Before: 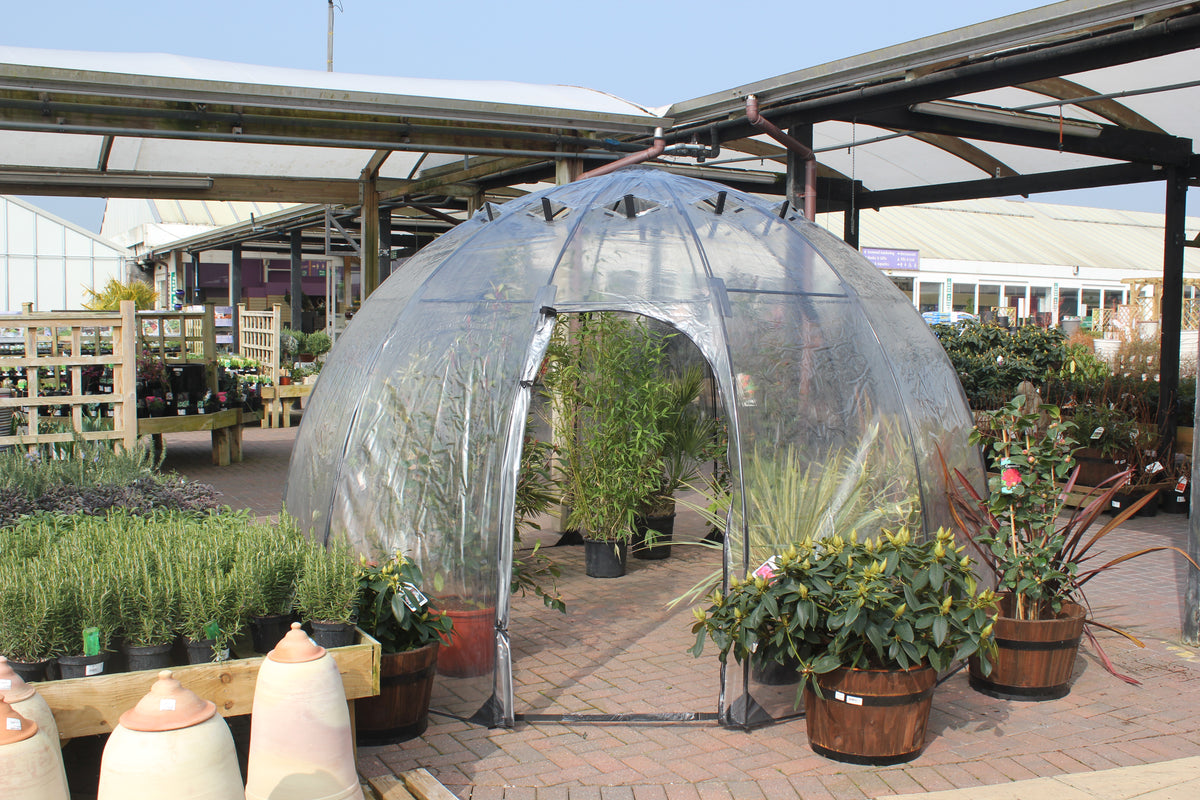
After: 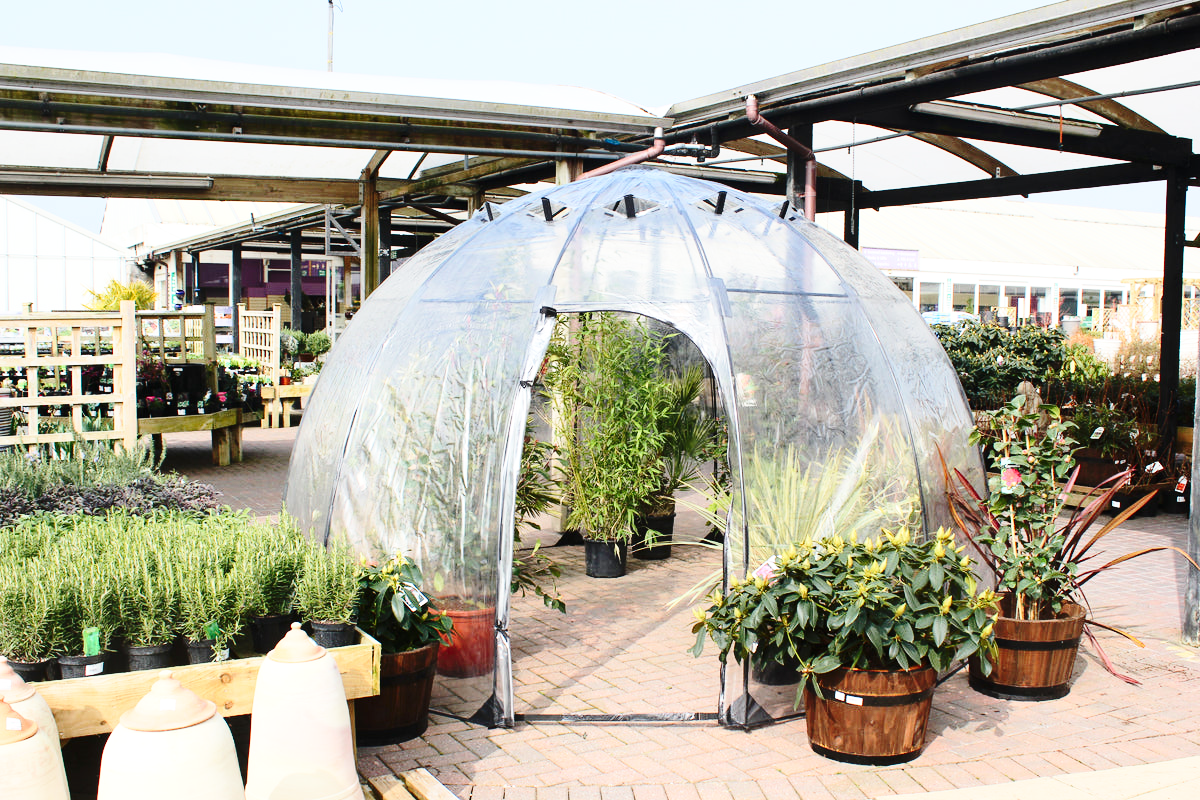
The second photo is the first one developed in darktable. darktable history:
contrast brightness saturation: contrast 0.219
base curve: curves: ch0 [(0, 0) (0.036, 0.037) (0.121, 0.228) (0.46, 0.76) (0.859, 0.983) (1, 1)], preserve colors none
